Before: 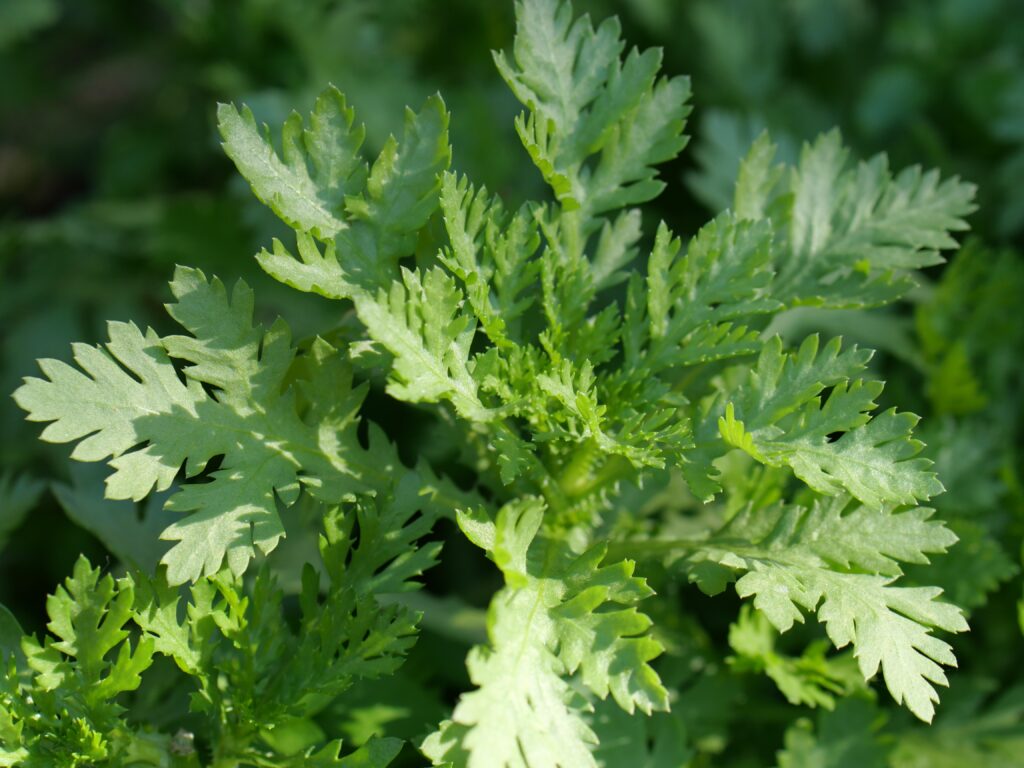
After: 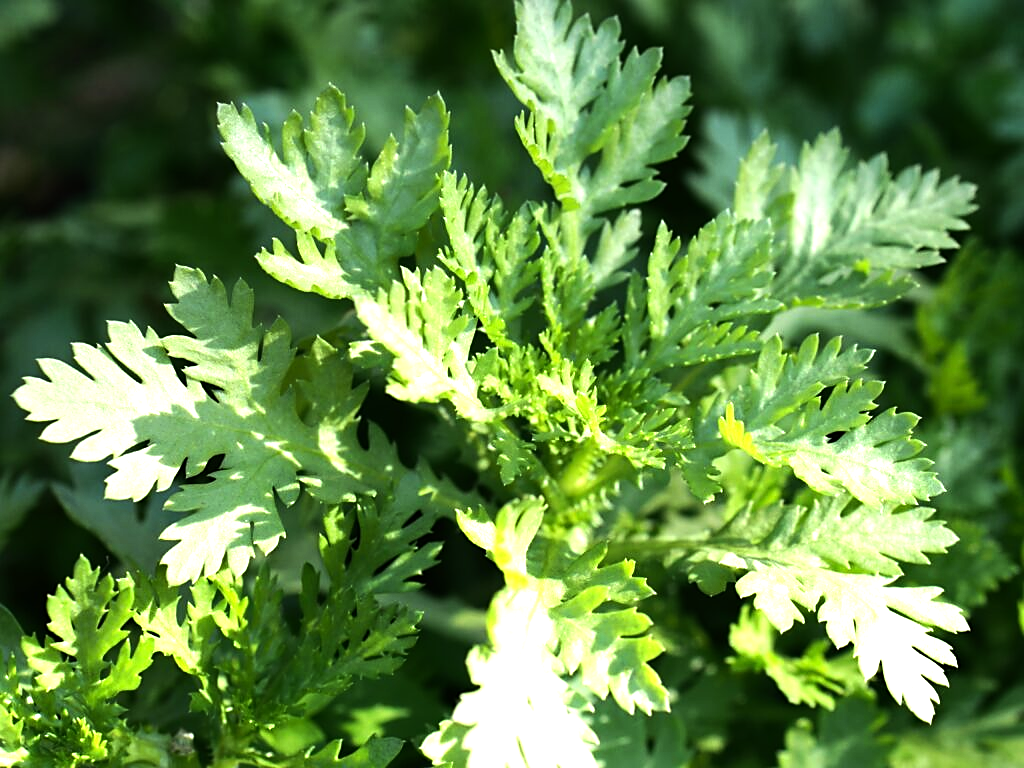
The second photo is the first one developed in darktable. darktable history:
sharpen: radius 1.864, amount 0.398, threshold 1.271
exposure: exposure 0.367 EV, compensate highlight preservation false
tone equalizer: -8 EV -1.08 EV, -7 EV -1.01 EV, -6 EV -0.867 EV, -5 EV -0.578 EV, -3 EV 0.578 EV, -2 EV 0.867 EV, -1 EV 1.01 EV, +0 EV 1.08 EV, edges refinement/feathering 500, mask exposure compensation -1.57 EV, preserve details no
